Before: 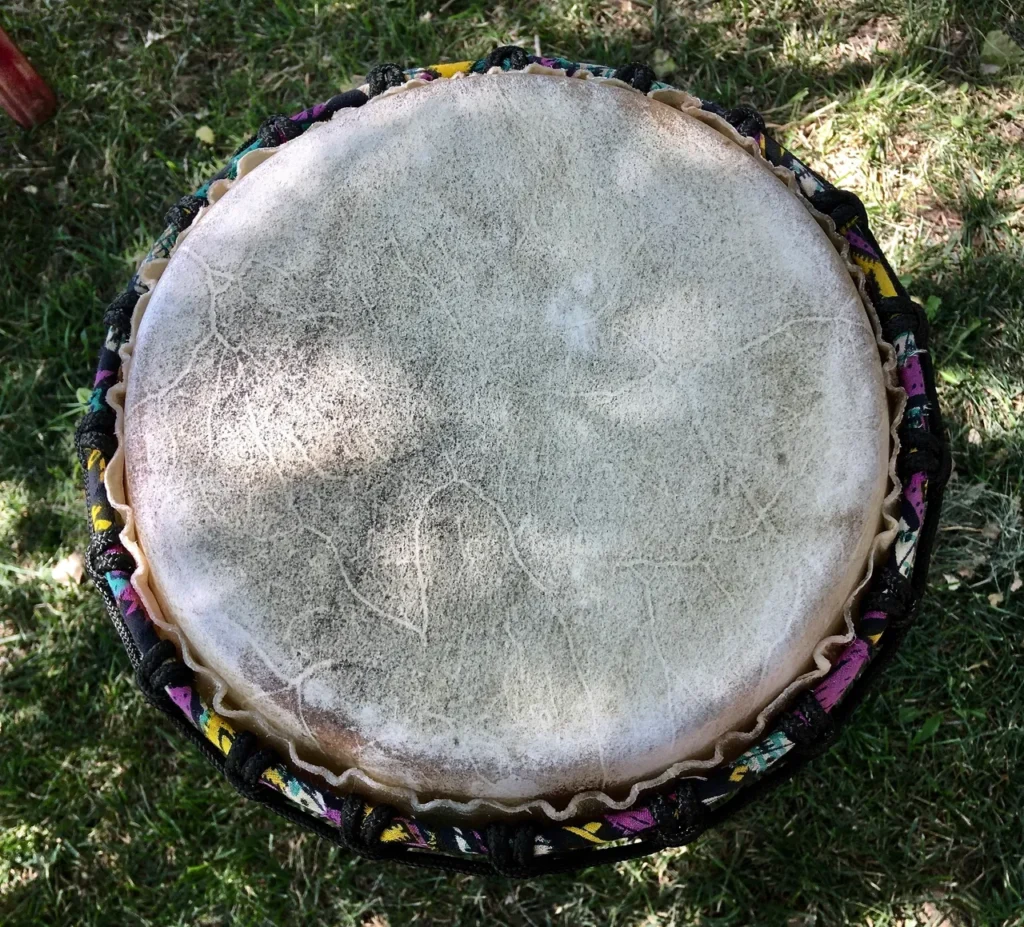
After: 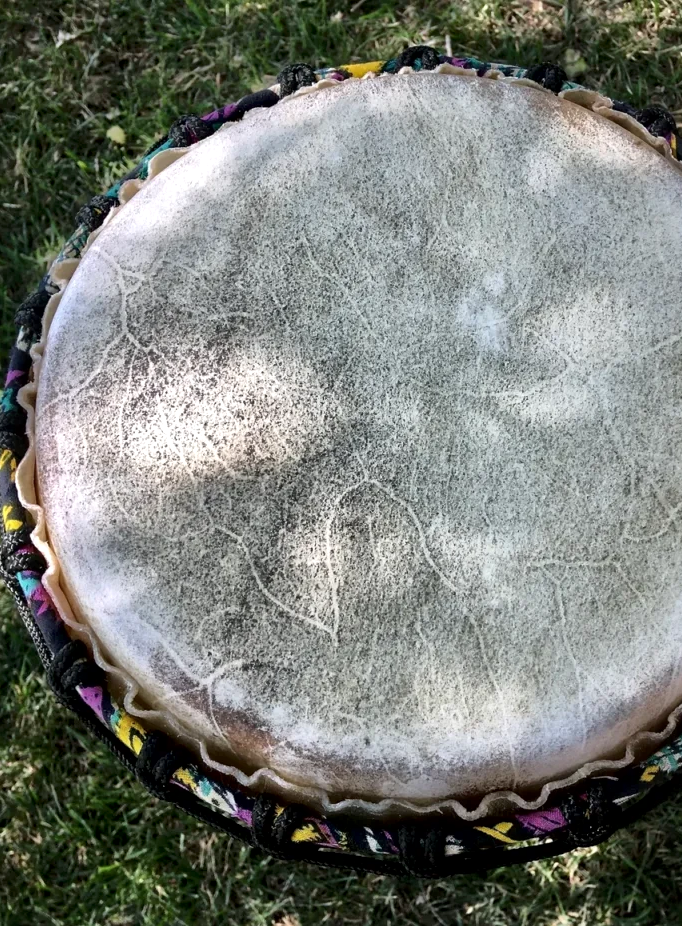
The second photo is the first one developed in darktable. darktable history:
crop and rotate: left 8.786%, right 24.548%
local contrast: mode bilateral grid, contrast 20, coarseness 50, detail 159%, midtone range 0.2
color balance: contrast fulcrum 17.78%
